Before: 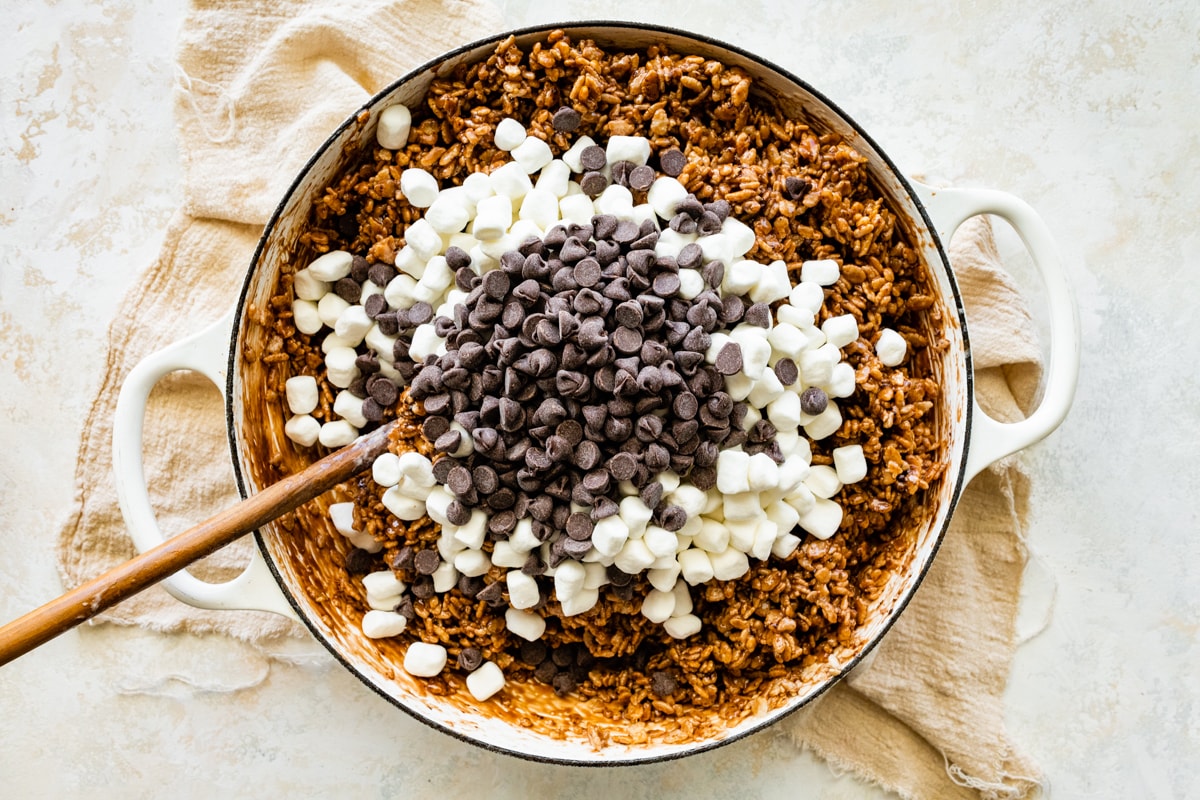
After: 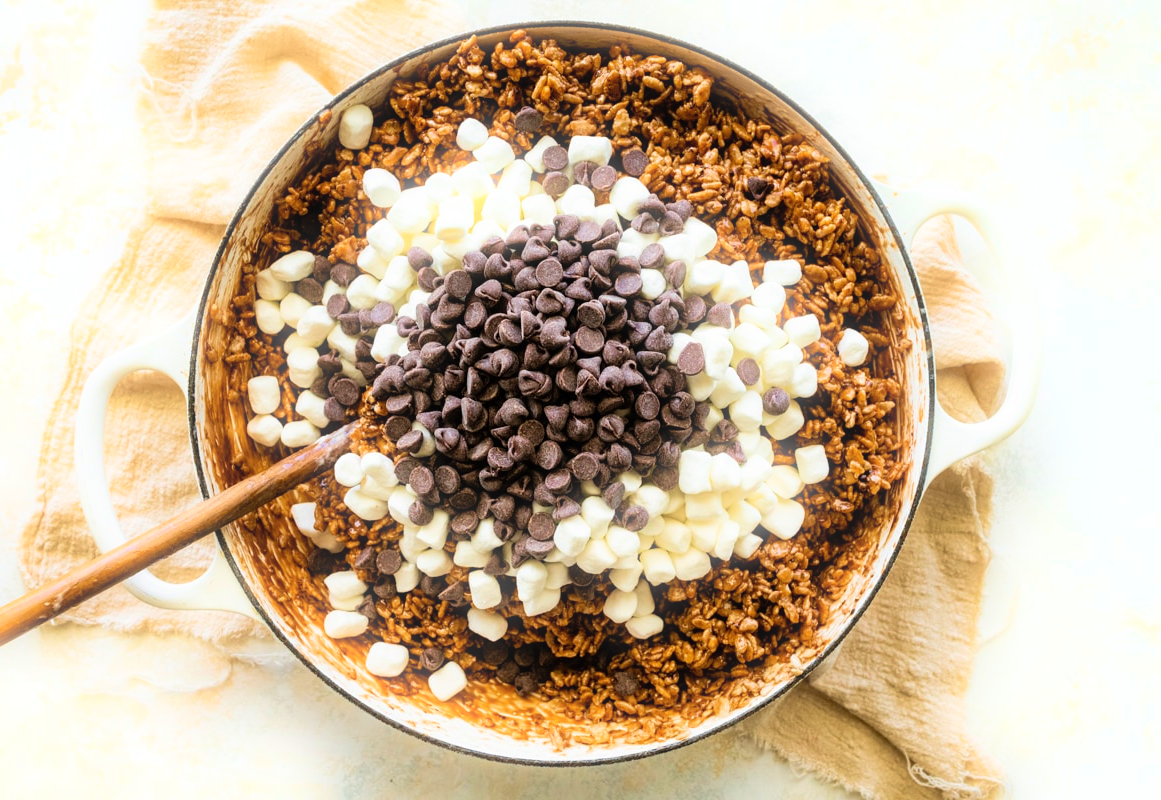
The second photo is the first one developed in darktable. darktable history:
velvia: strength 45%
crop and rotate: left 3.238%
bloom: size 5%, threshold 95%, strength 15%
